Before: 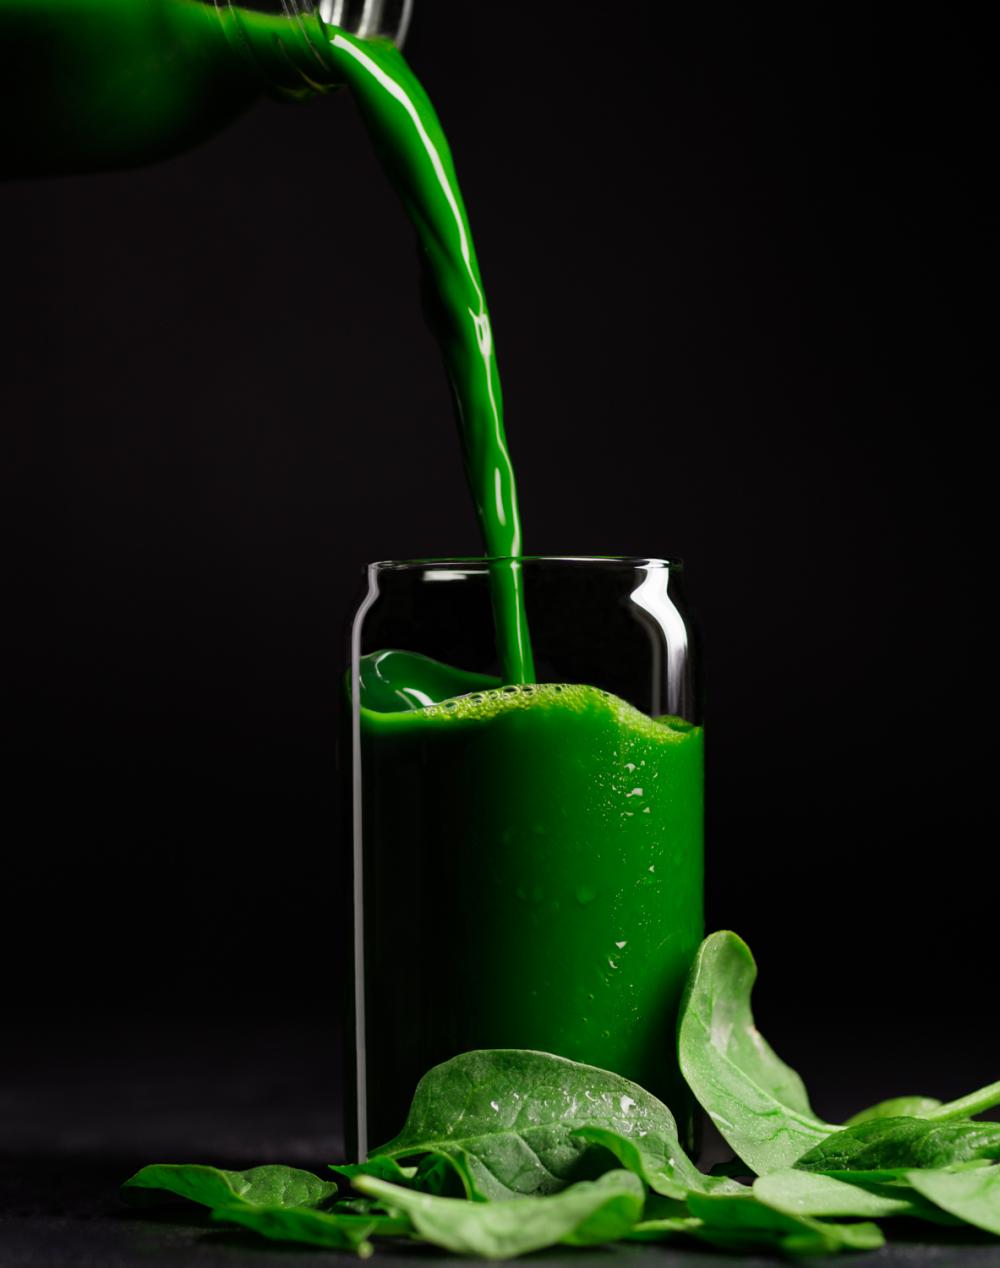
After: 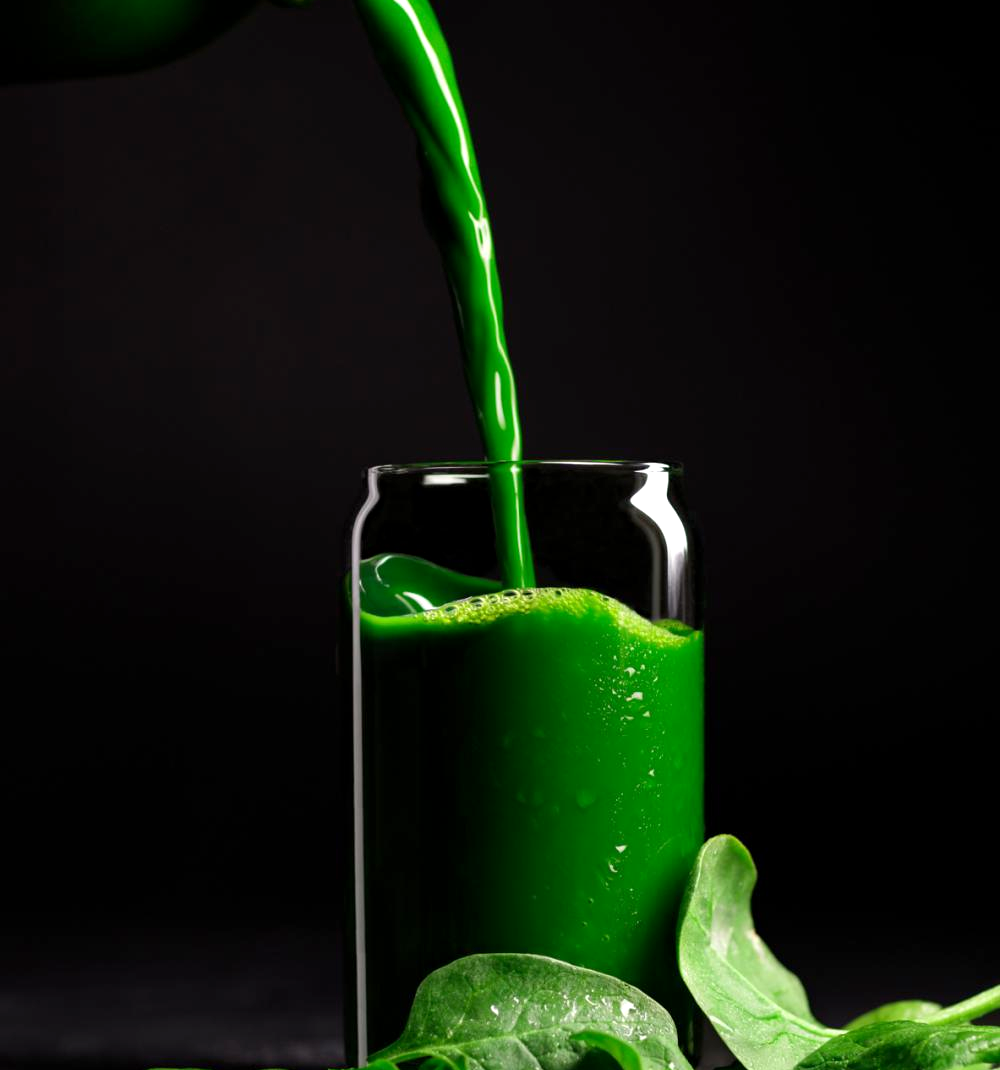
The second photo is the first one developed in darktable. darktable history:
exposure: black level correction 0.001, exposure 0.498 EV, compensate highlight preservation false
crop: top 7.622%, bottom 7.973%
